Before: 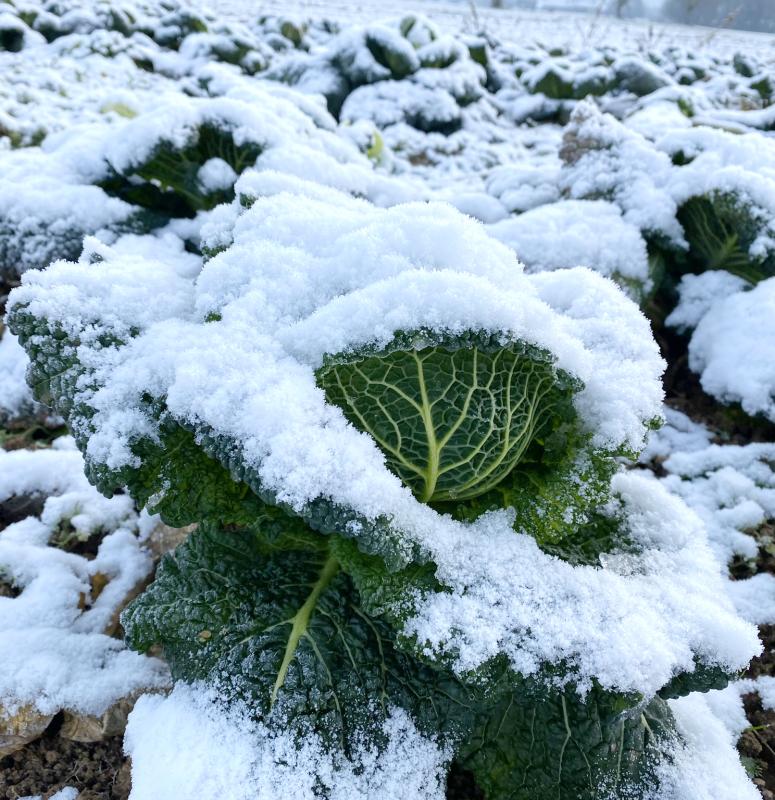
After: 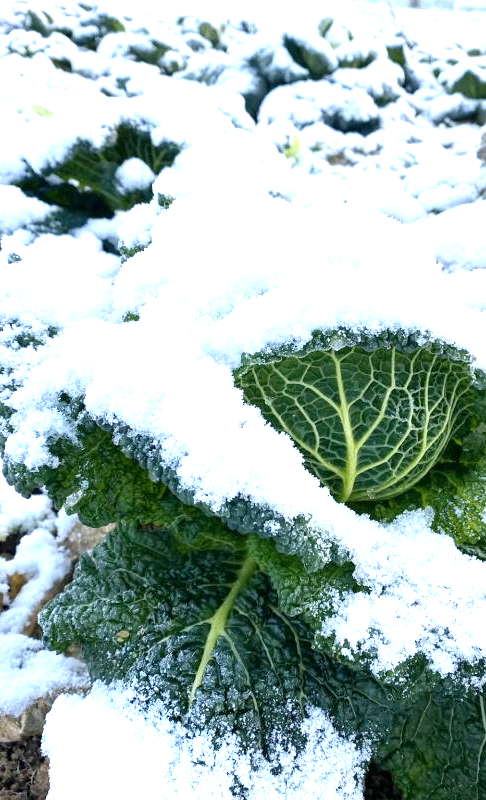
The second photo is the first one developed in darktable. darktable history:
crop: left 10.644%, right 26.528%
exposure: black level correction 0.001, exposure 0.955 EV, compensate exposure bias true, compensate highlight preservation false
